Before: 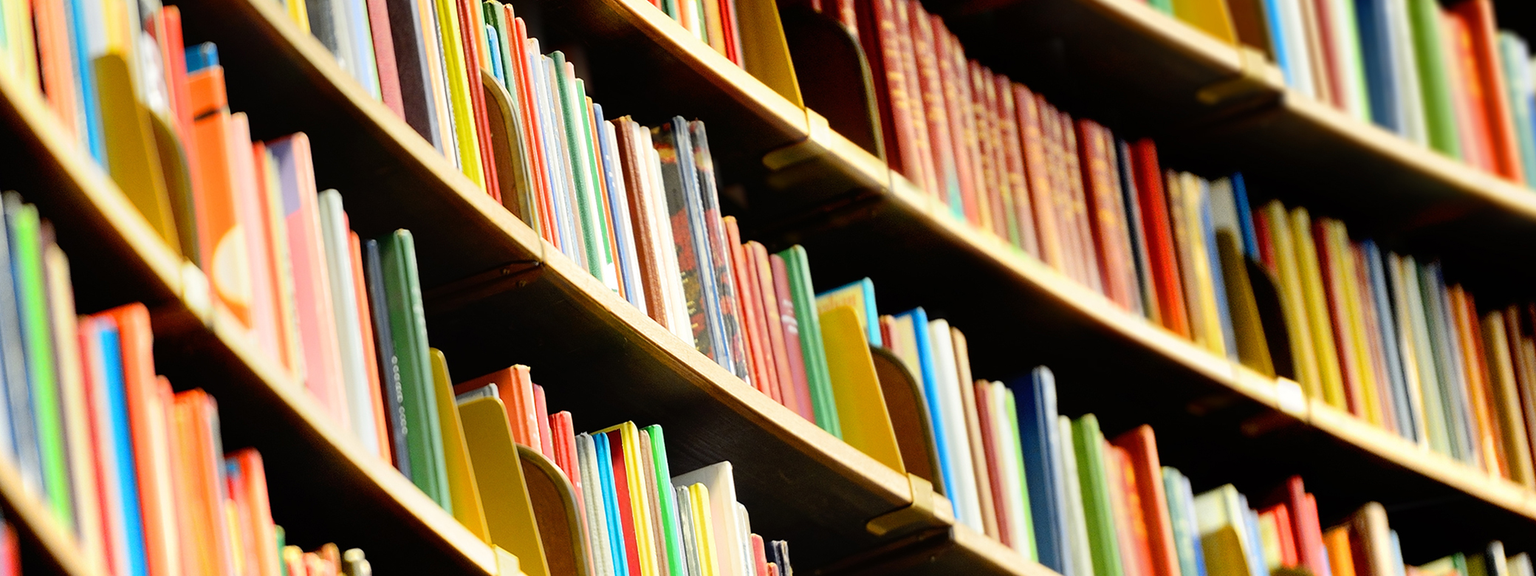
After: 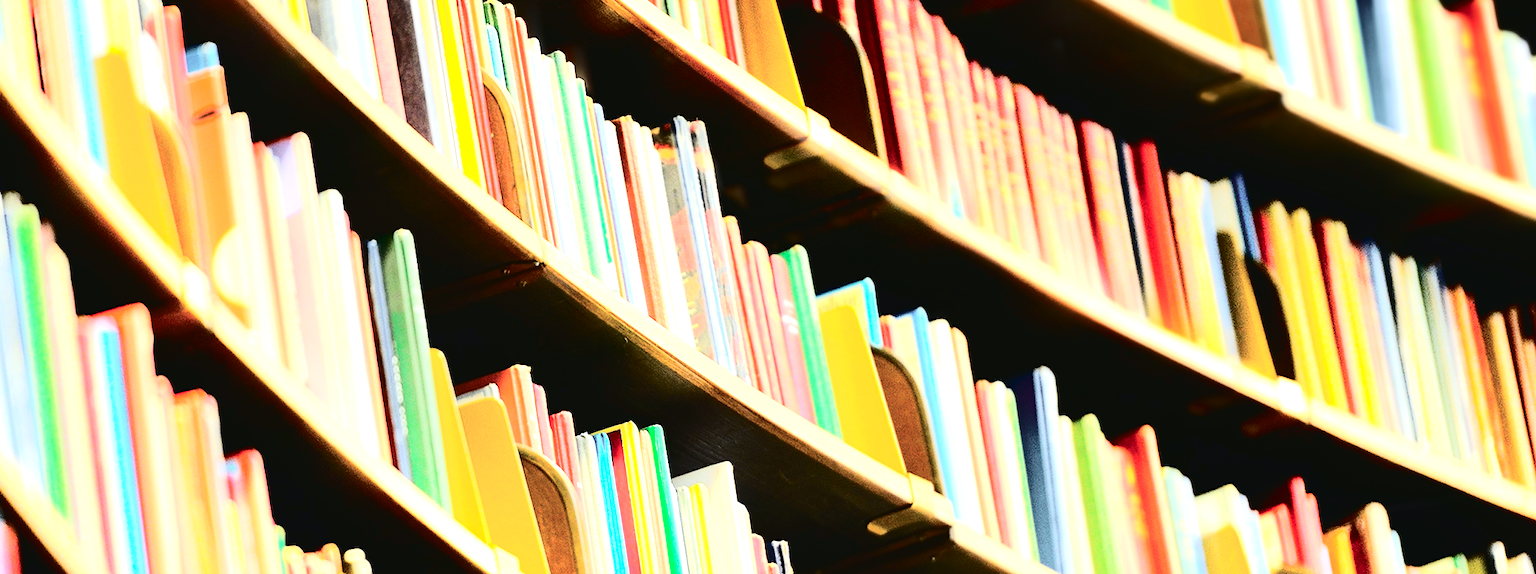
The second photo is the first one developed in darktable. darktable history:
exposure: black level correction 0, exposure 1.2 EV, compensate highlight preservation false
rgb curve: curves: ch0 [(0, 0) (0.284, 0.292) (0.505, 0.644) (1, 1)], compensate middle gray true
tone curve: curves: ch0 [(0, 0.032) (0.078, 0.052) (0.236, 0.168) (0.43, 0.472) (0.508, 0.566) (0.66, 0.754) (0.79, 0.883) (0.994, 0.974)]; ch1 [(0, 0) (0.161, 0.092) (0.35, 0.33) (0.379, 0.401) (0.456, 0.456) (0.508, 0.501) (0.547, 0.531) (0.573, 0.563) (0.625, 0.602) (0.718, 0.734) (1, 1)]; ch2 [(0, 0) (0.369, 0.427) (0.44, 0.434) (0.502, 0.501) (0.54, 0.537) (0.586, 0.59) (0.621, 0.604) (1, 1)], color space Lab, independent channels, preserve colors none
crop: top 0.05%, bottom 0.098%
